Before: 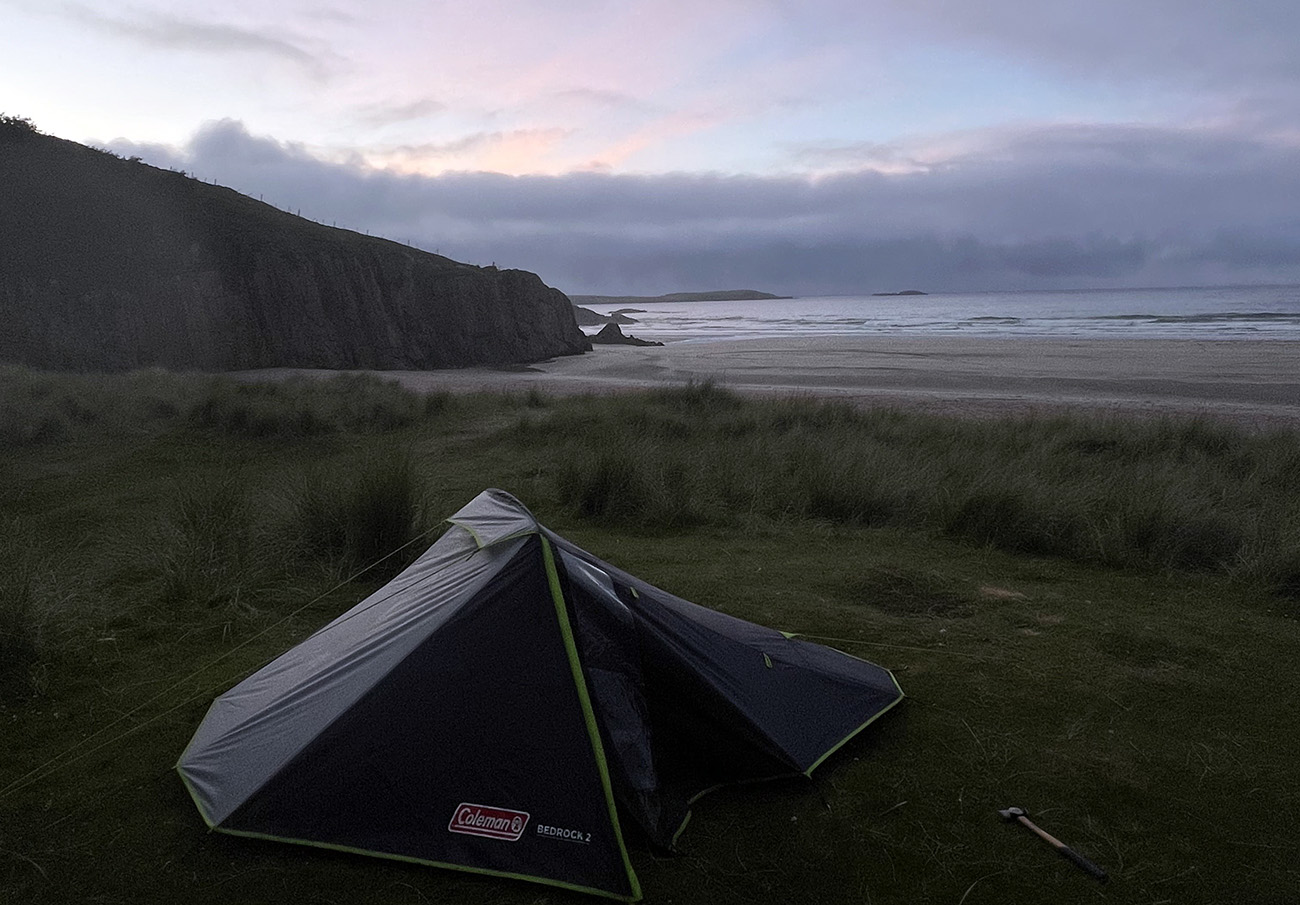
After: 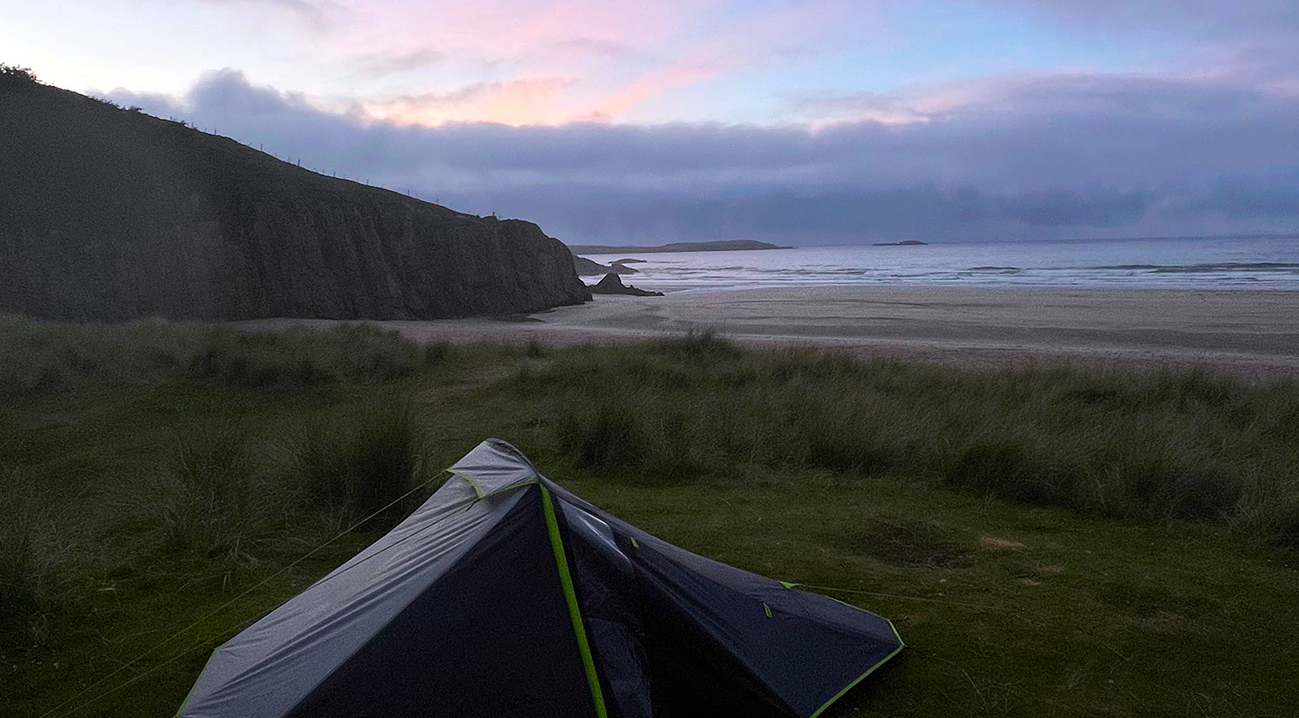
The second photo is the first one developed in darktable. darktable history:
crop and rotate: top 5.667%, bottom 14.937%
color balance rgb: linear chroma grading › global chroma 15%, perceptual saturation grading › global saturation 30%
